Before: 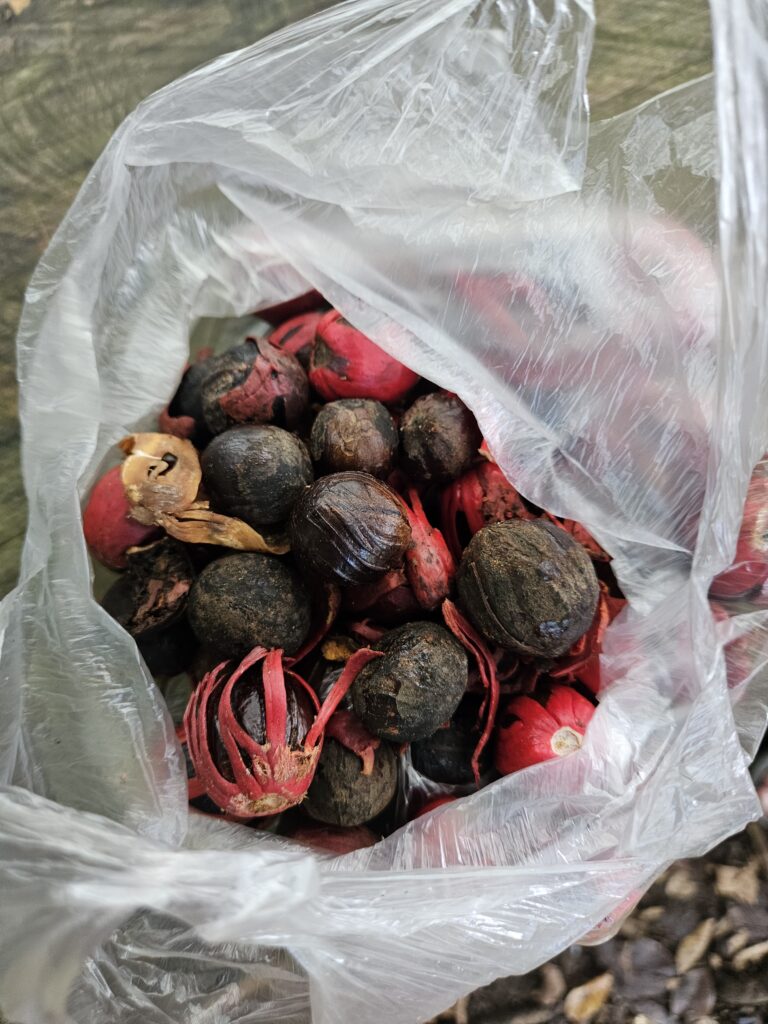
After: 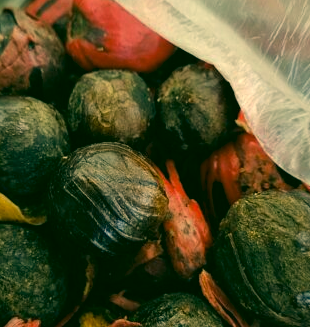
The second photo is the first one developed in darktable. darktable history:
color correction: highlights a* 5.62, highlights b* 33.57, shadows a* -25.86, shadows b* 4.02
crop: left 31.751%, top 32.172%, right 27.8%, bottom 35.83%
